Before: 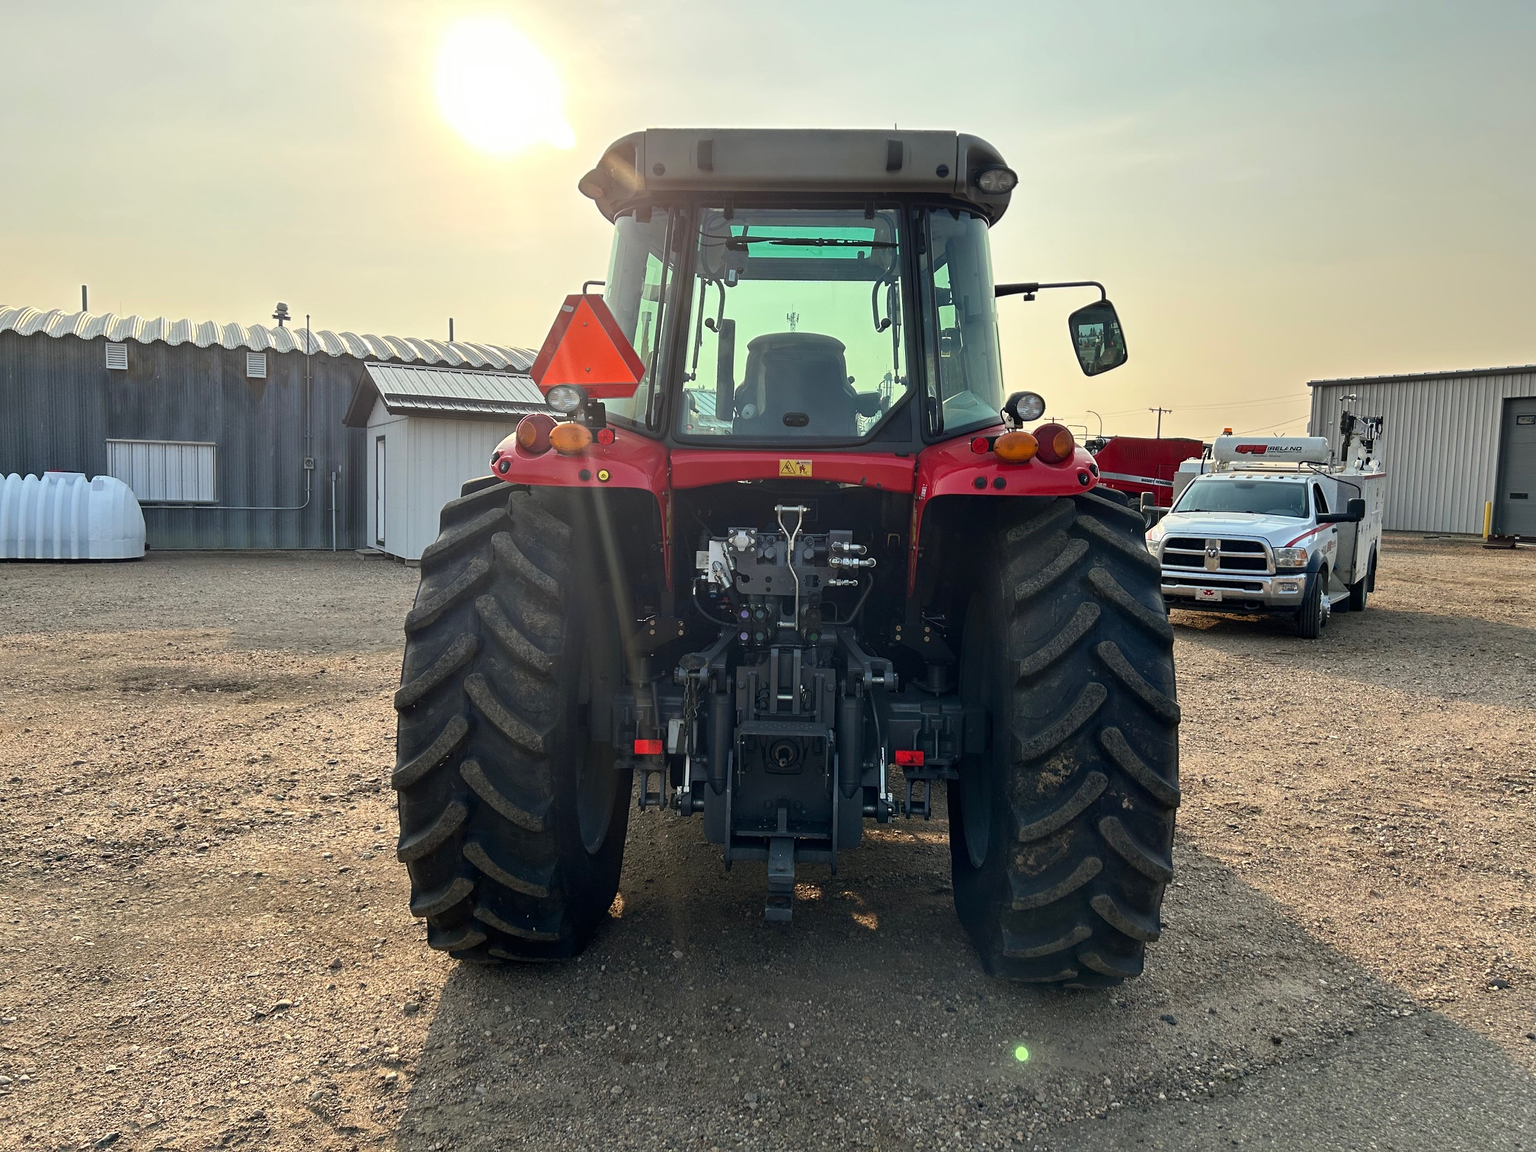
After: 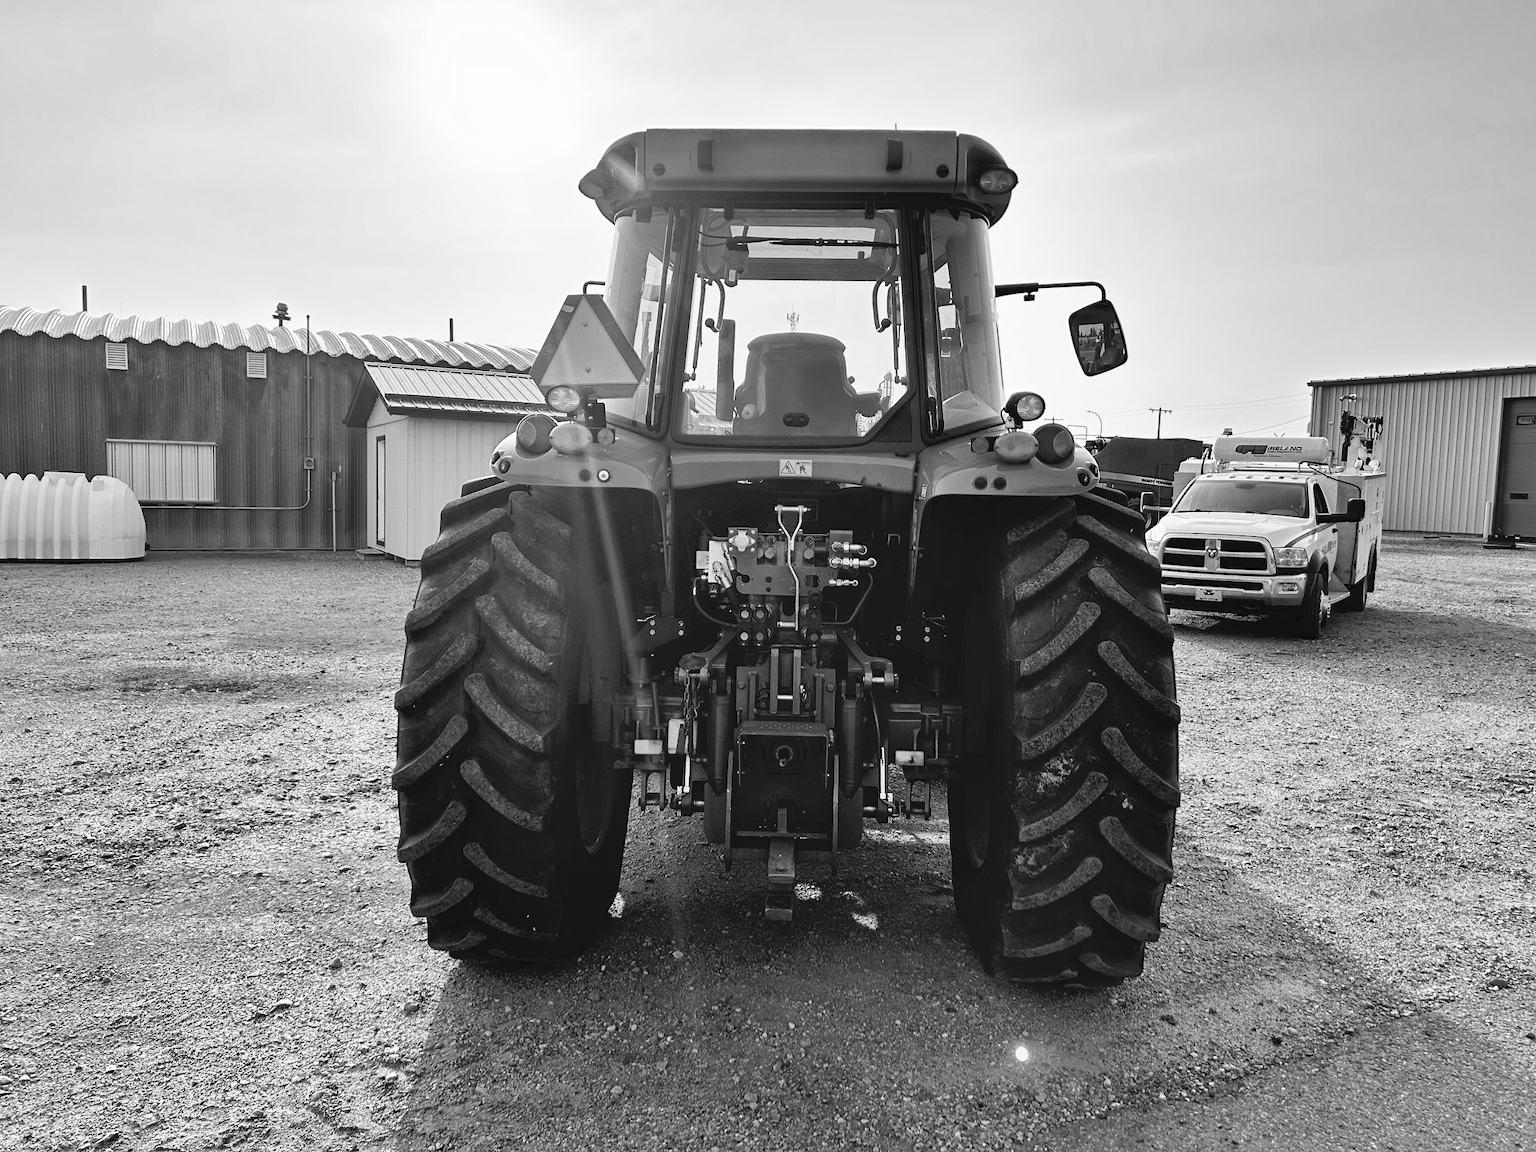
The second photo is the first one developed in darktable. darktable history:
shadows and highlights: soften with gaussian
color calibration: output gray [0.714, 0.278, 0, 0], gray › normalize channels true, illuminant Planckian (black body), adaptation linear Bradford (ICC v4), x 0.364, y 0.367, temperature 4413.37 K, gamut compression 0.017
tone curve: curves: ch0 [(0, 0) (0.003, 0.047) (0.011, 0.051) (0.025, 0.051) (0.044, 0.057) (0.069, 0.068) (0.1, 0.076) (0.136, 0.108) (0.177, 0.166) (0.224, 0.229) (0.277, 0.299) (0.335, 0.364) (0.399, 0.46) (0.468, 0.553) (0.543, 0.639) (0.623, 0.724) (0.709, 0.808) (0.801, 0.886) (0.898, 0.954) (1, 1)], color space Lab, independent channels, preserve colors none
